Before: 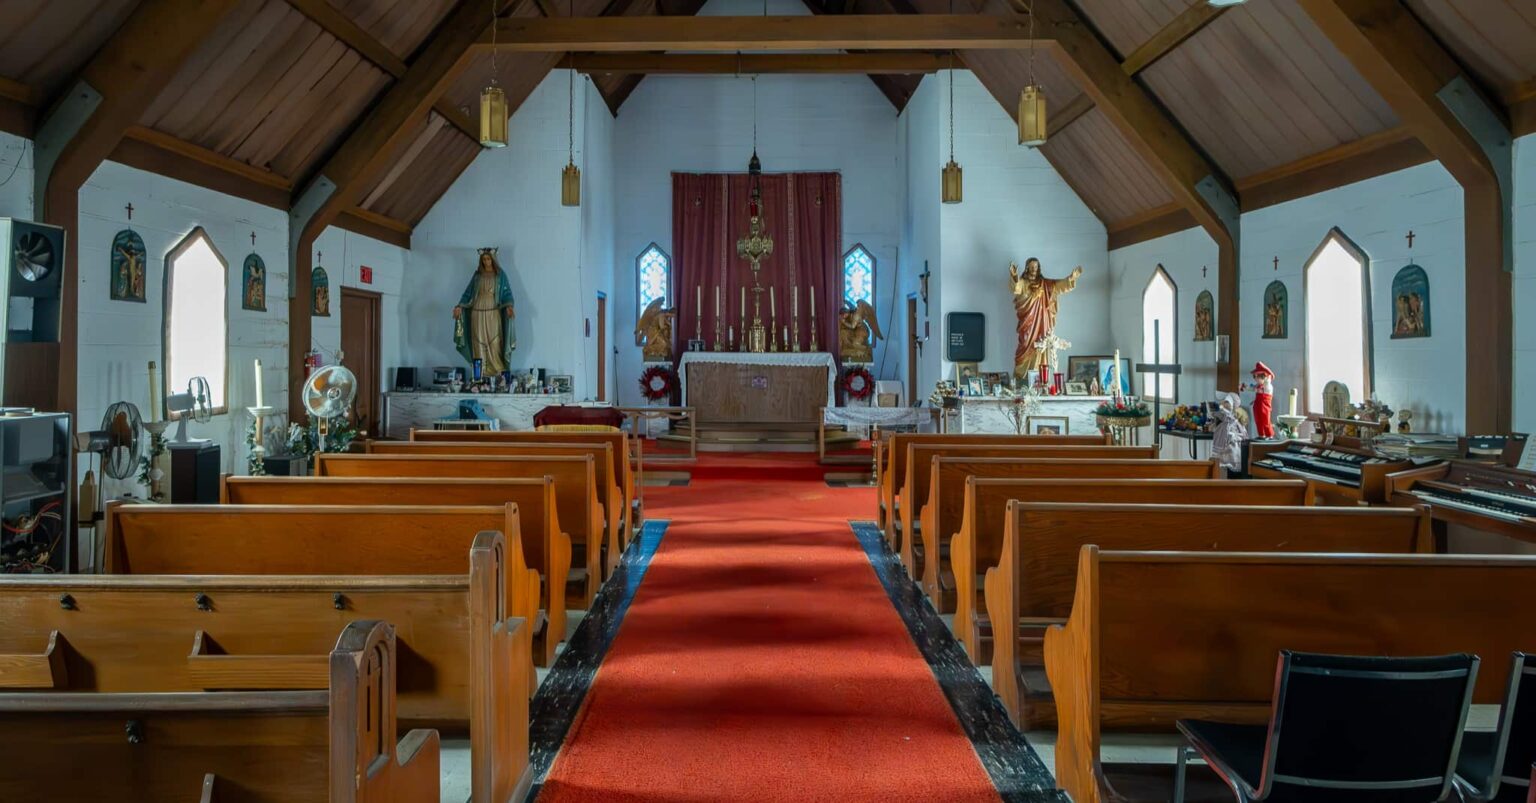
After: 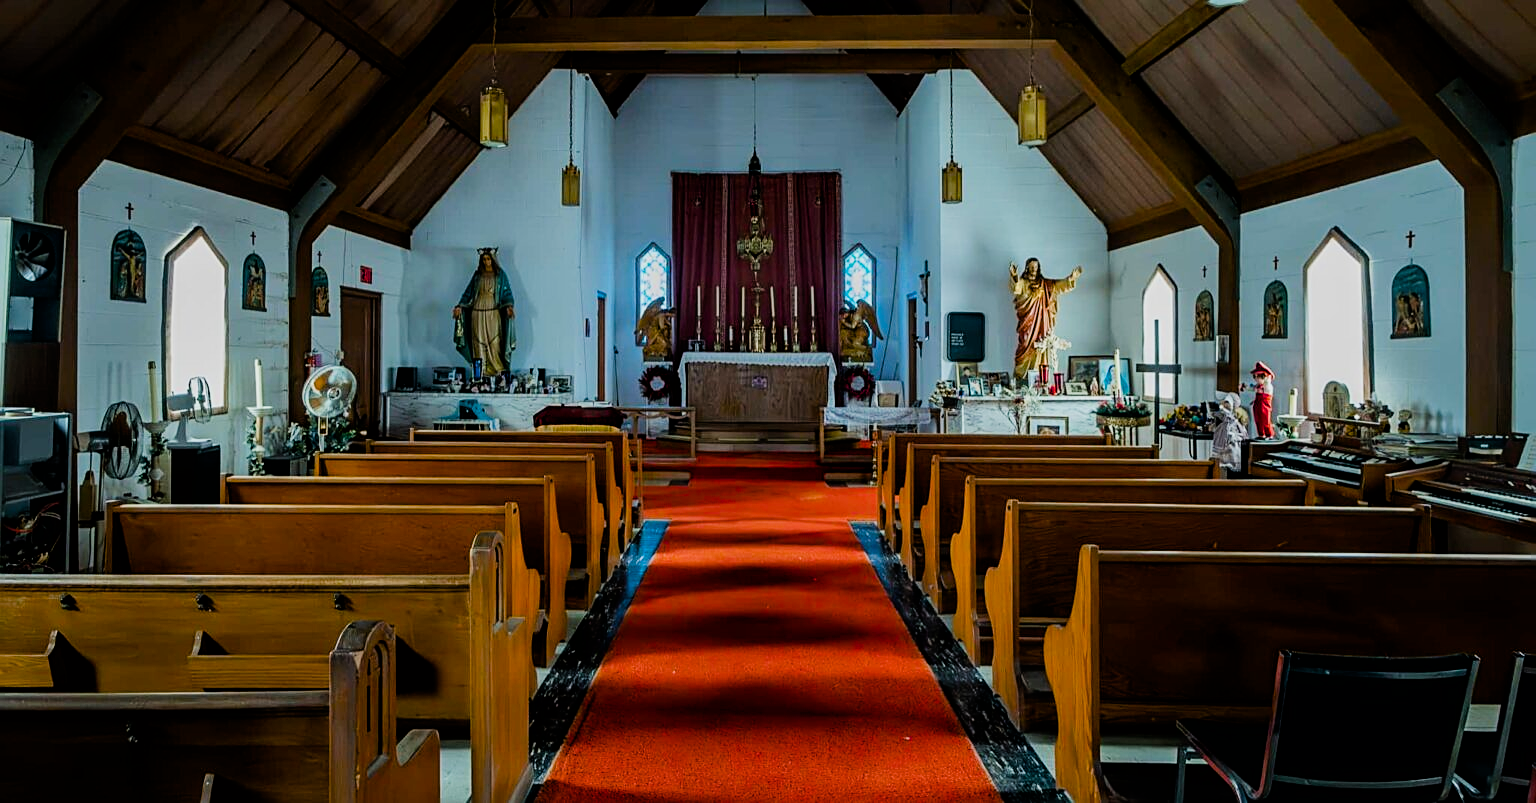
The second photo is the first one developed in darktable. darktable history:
white balance: emerald 1
color balance rgb: perceptual saturation grading › global saturation 35%, perceptual saturation grading › highlights -25%, perceptual saturation grading › shadows 50%
sharpen: on, module defaults
filmic rgb: black relative exposure -5 EV, hardness 2.88, contrast 1.3, highlights saturation mix -10%
